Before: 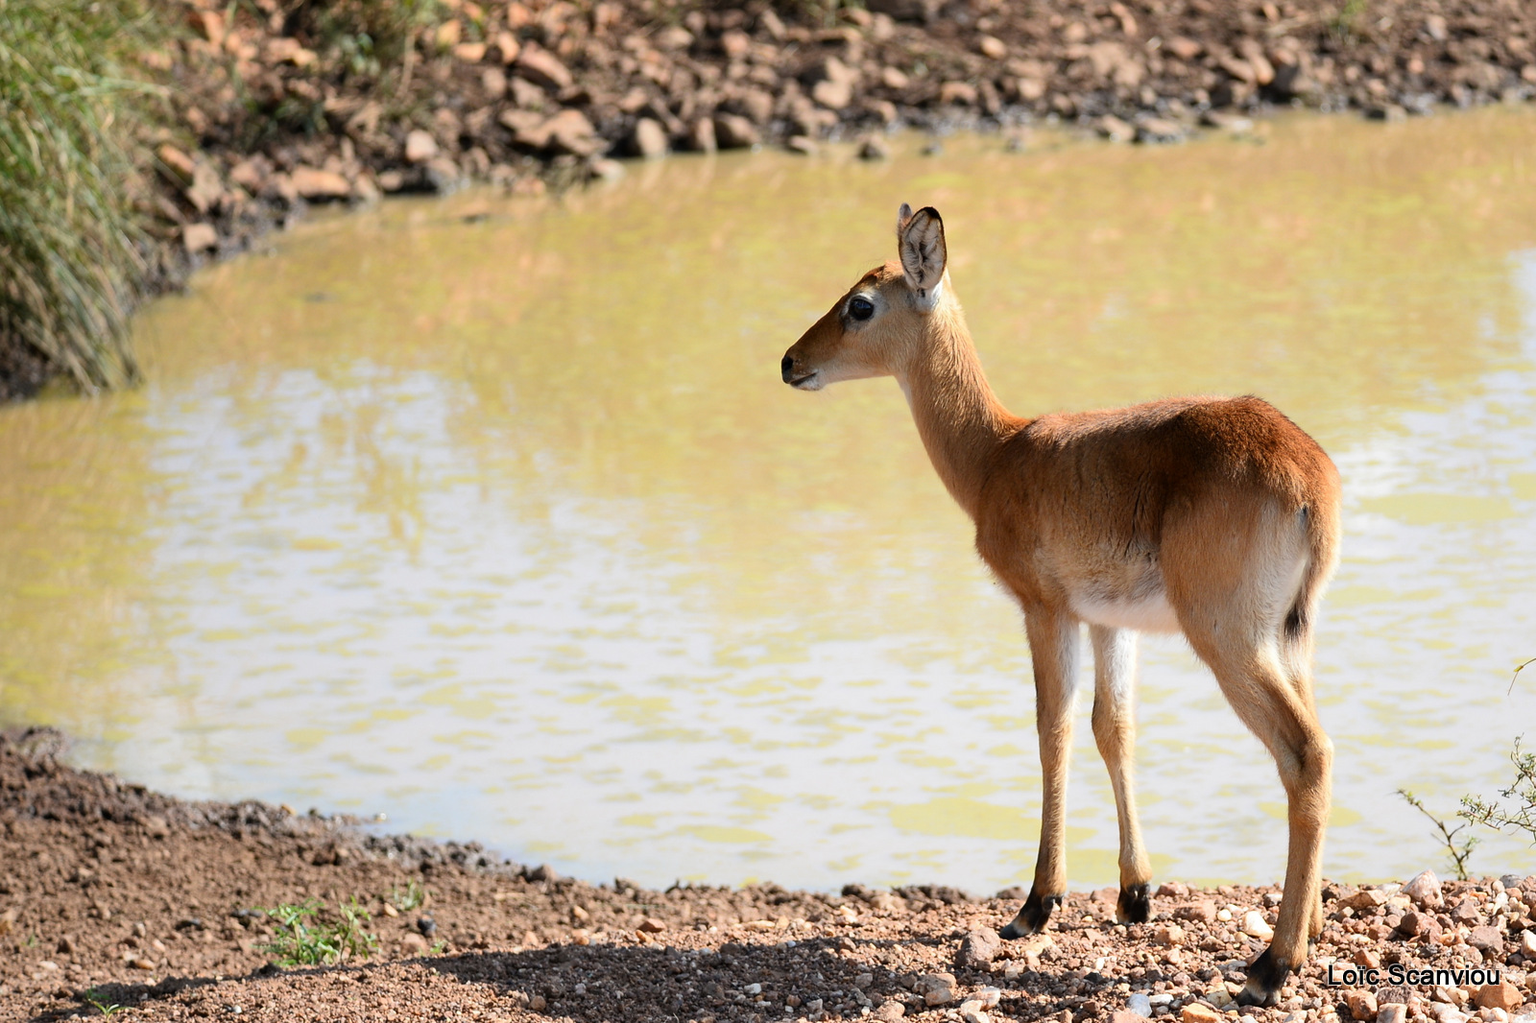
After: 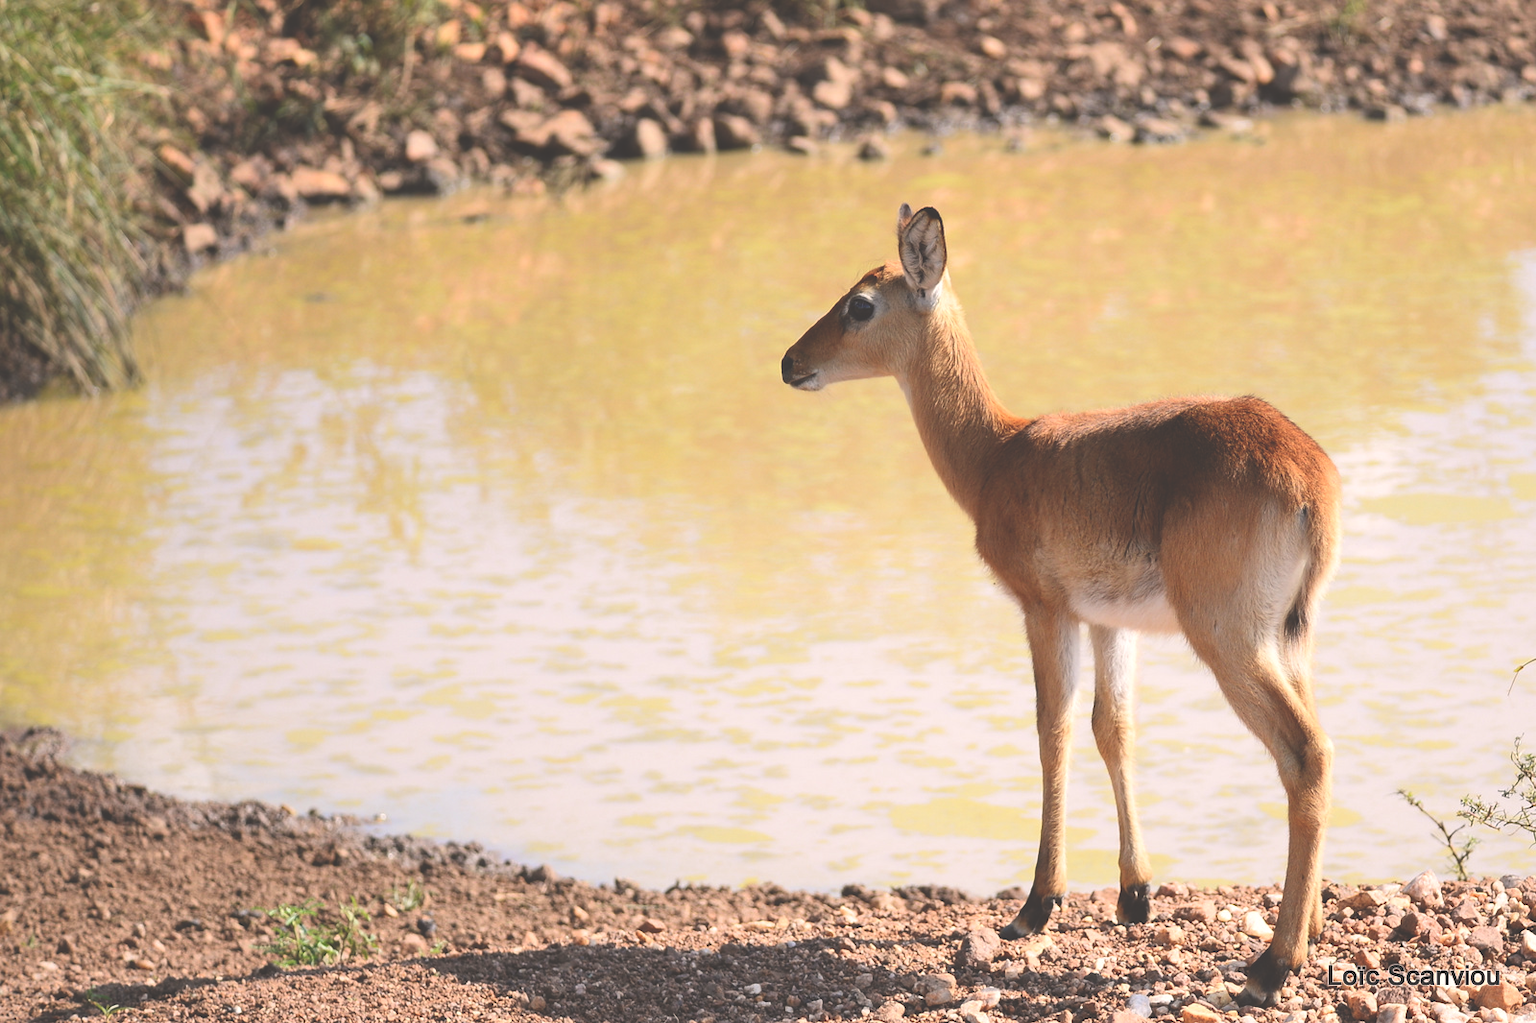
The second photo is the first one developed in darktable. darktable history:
color correction: highlights a* 5.79, highlights b* 4.72
exposure: black level correction -0.04, exposure 0.065 EV, compensate highlight preservation false
